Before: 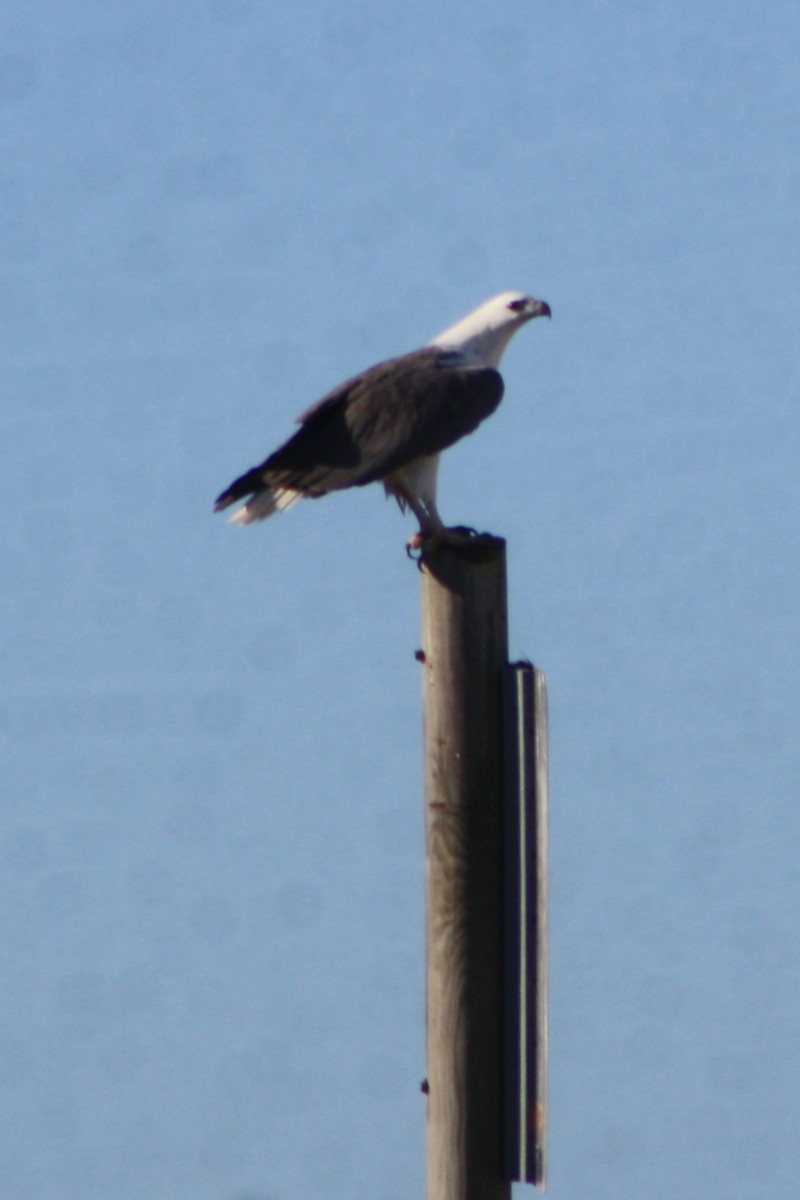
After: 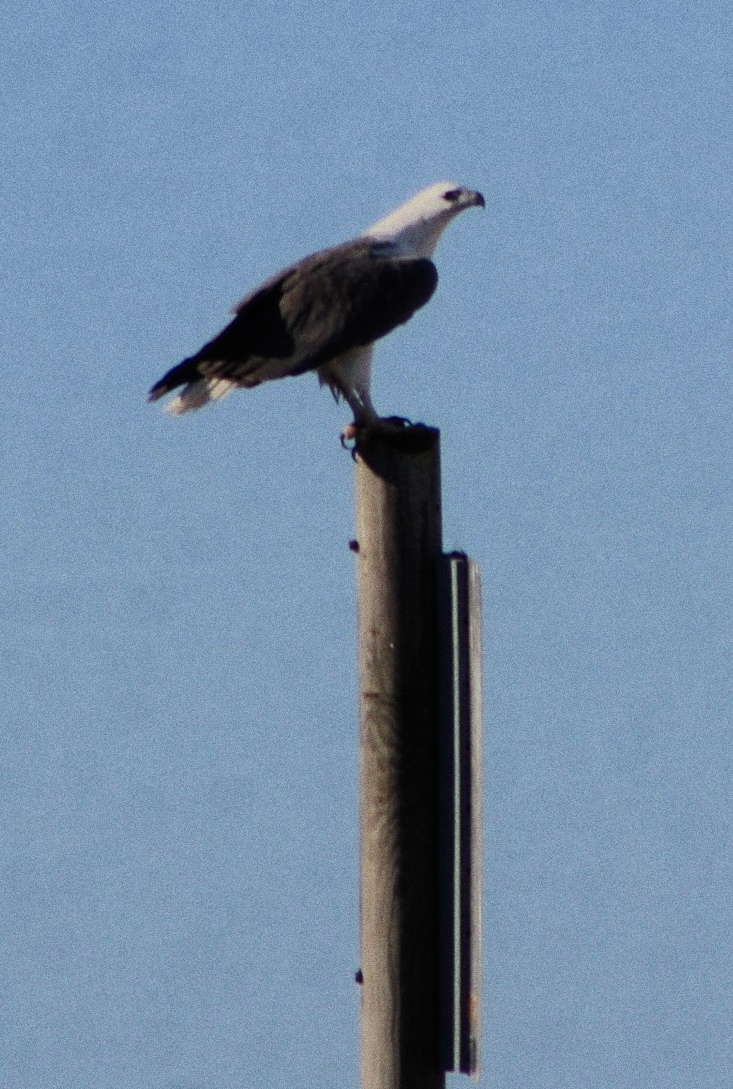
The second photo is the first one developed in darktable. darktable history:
crop and rotate: left 8.262%, top 9.226%
grain: coarseness 9.61 ISO, strength 35.62%
sharpen: on, module defaults
filmic rgb: black relative exposure -7.65 EV, white relative exposure 4.56 EV, hardness 3.61, color science v6 (2022)
